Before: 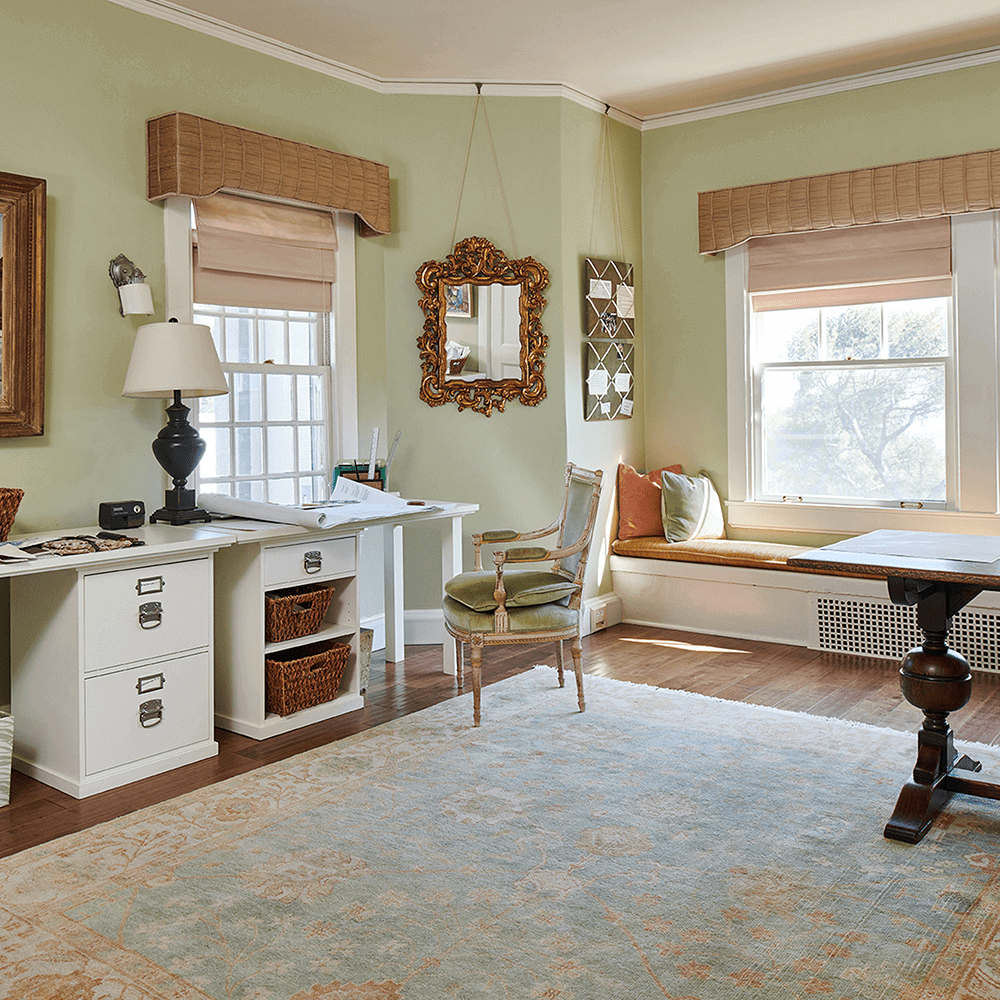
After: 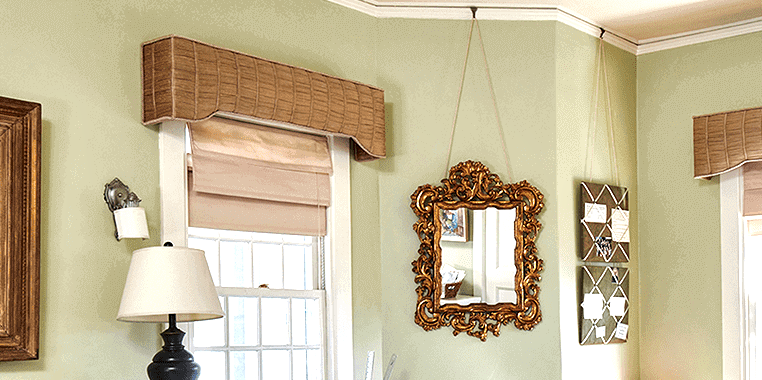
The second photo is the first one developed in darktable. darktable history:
local contrast: highlights 123%, shadows 126%, detail 140%, midtone range 0.254
crop: left 0.579%, top 7.627%, right 23.167%, bottom 54.275%
exposure: black level correction 0, exposure 0.7 EV, compensate exposure bias true, compensate highlight preservation false
